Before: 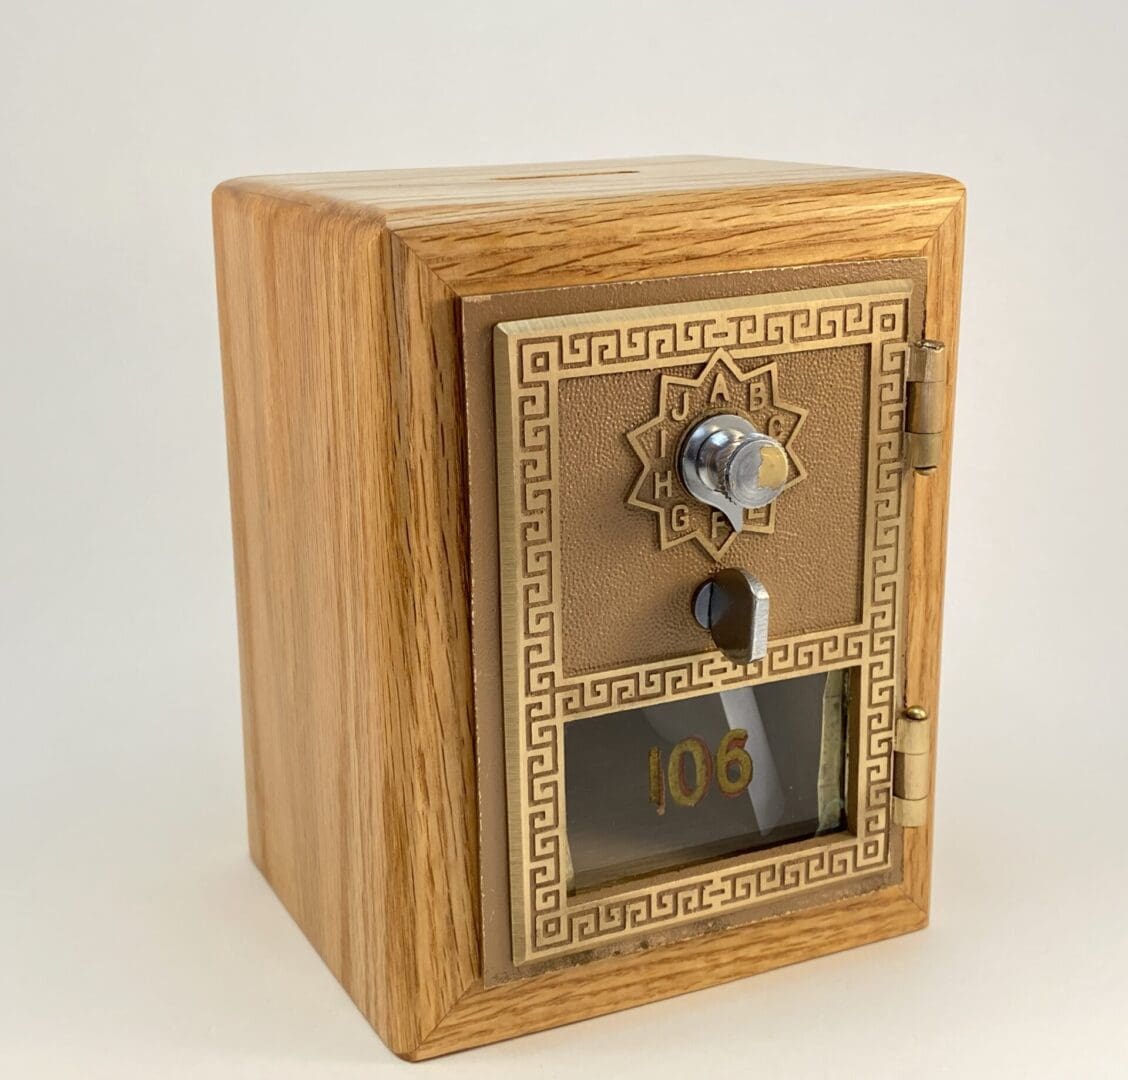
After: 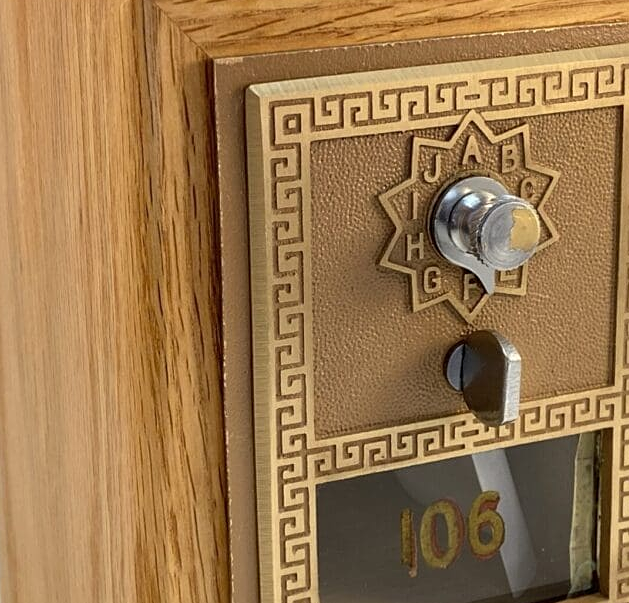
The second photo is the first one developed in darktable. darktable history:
sharpen: radius 1.272, amount 0.305, threshold 0
crop and rotate: left 22.13%, top 22.054%, right 22.026%, bottom 22.102%
